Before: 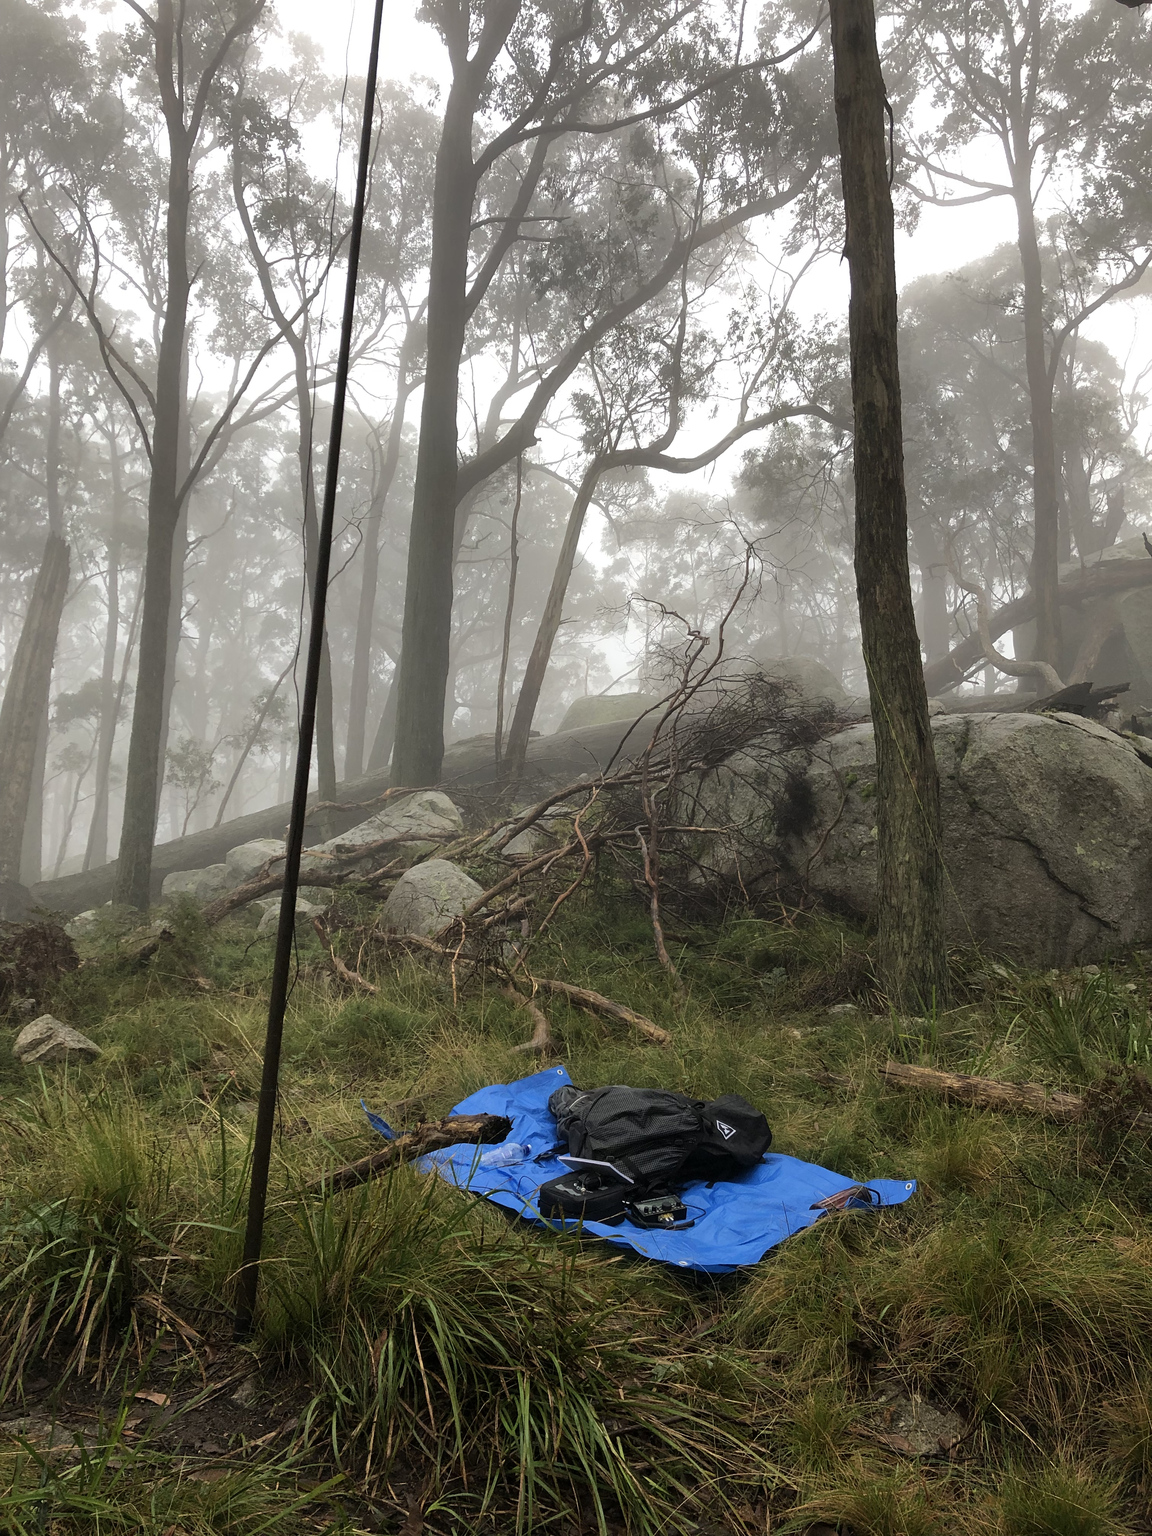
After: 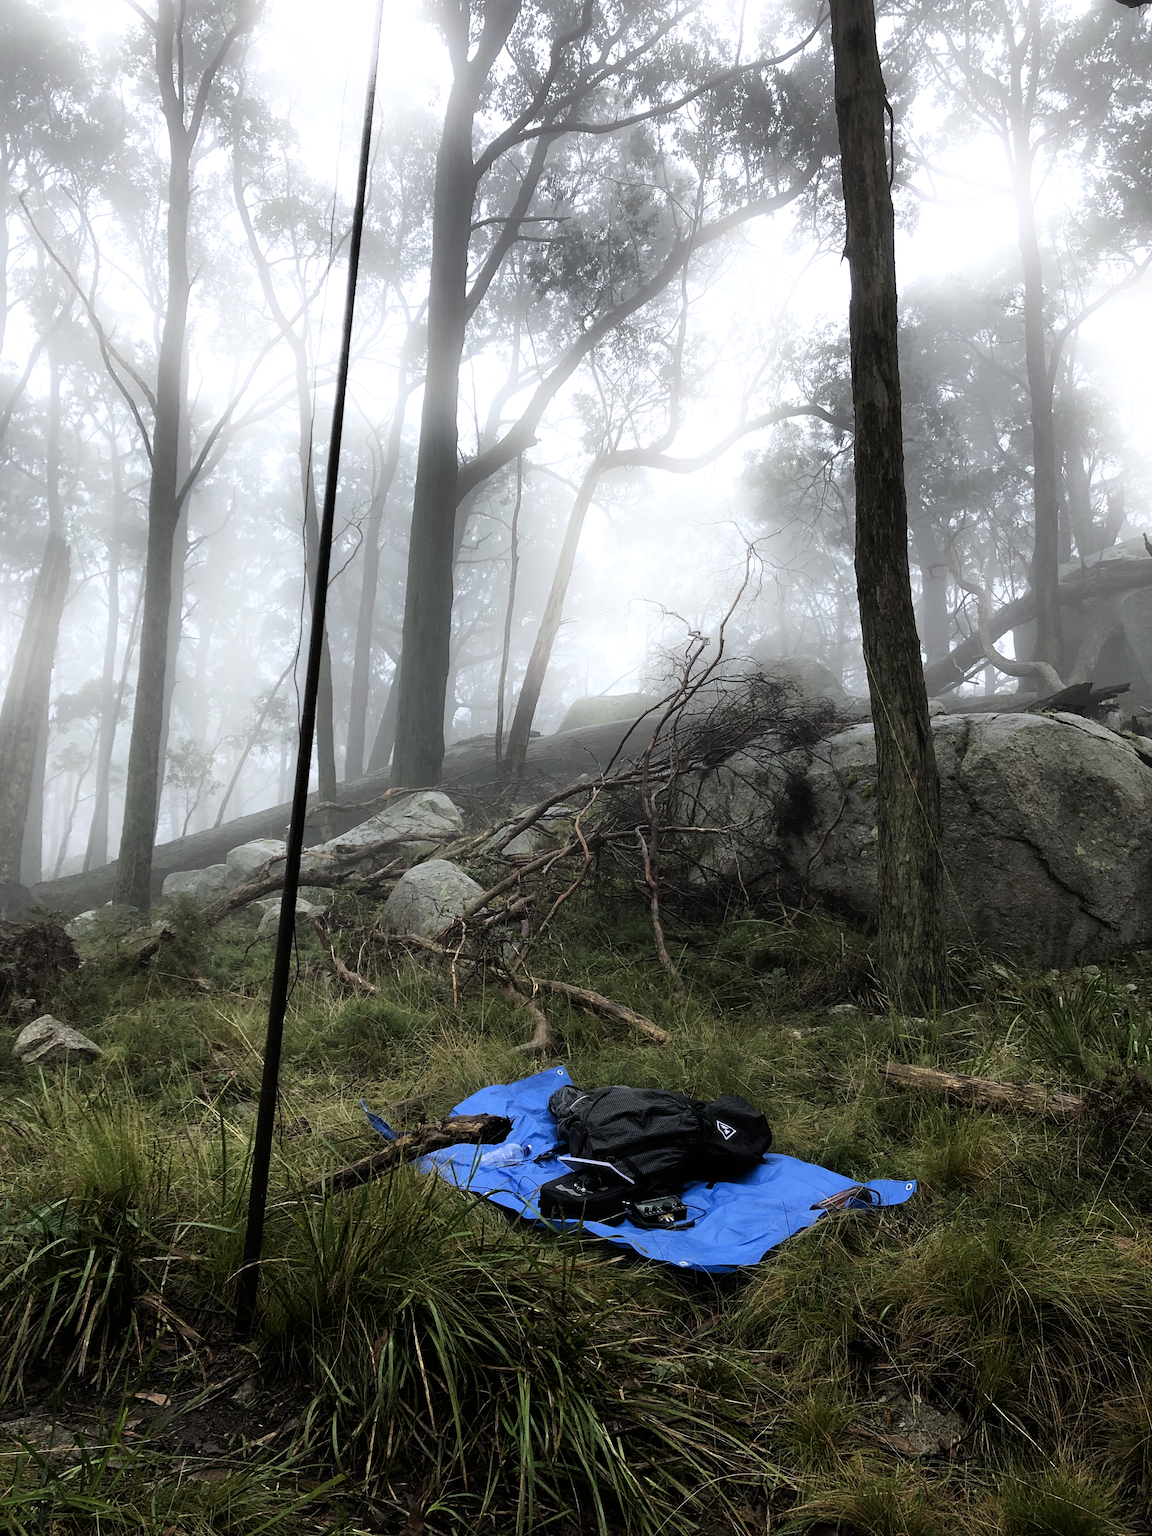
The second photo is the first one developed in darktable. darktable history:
filmic rgb: white relative exposure 2.34 EV, hardness 6.59
white balance: red 0.954, blue 1.079
shadows and highlights: shadows -21.3, highlights 100, soften with gaussian
